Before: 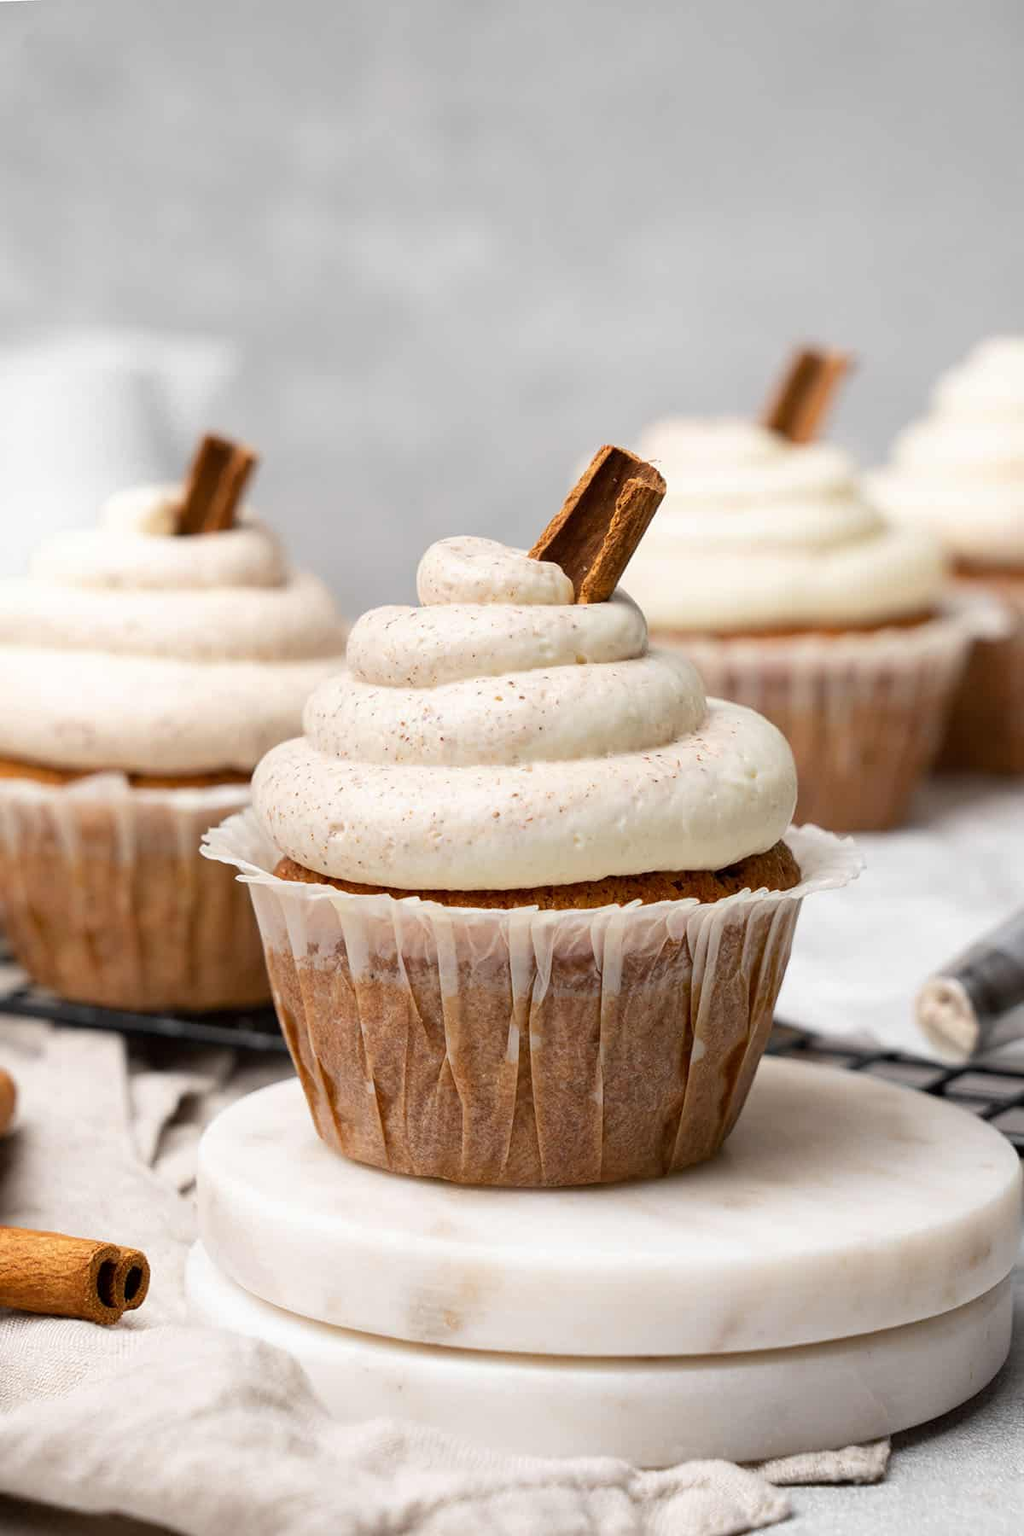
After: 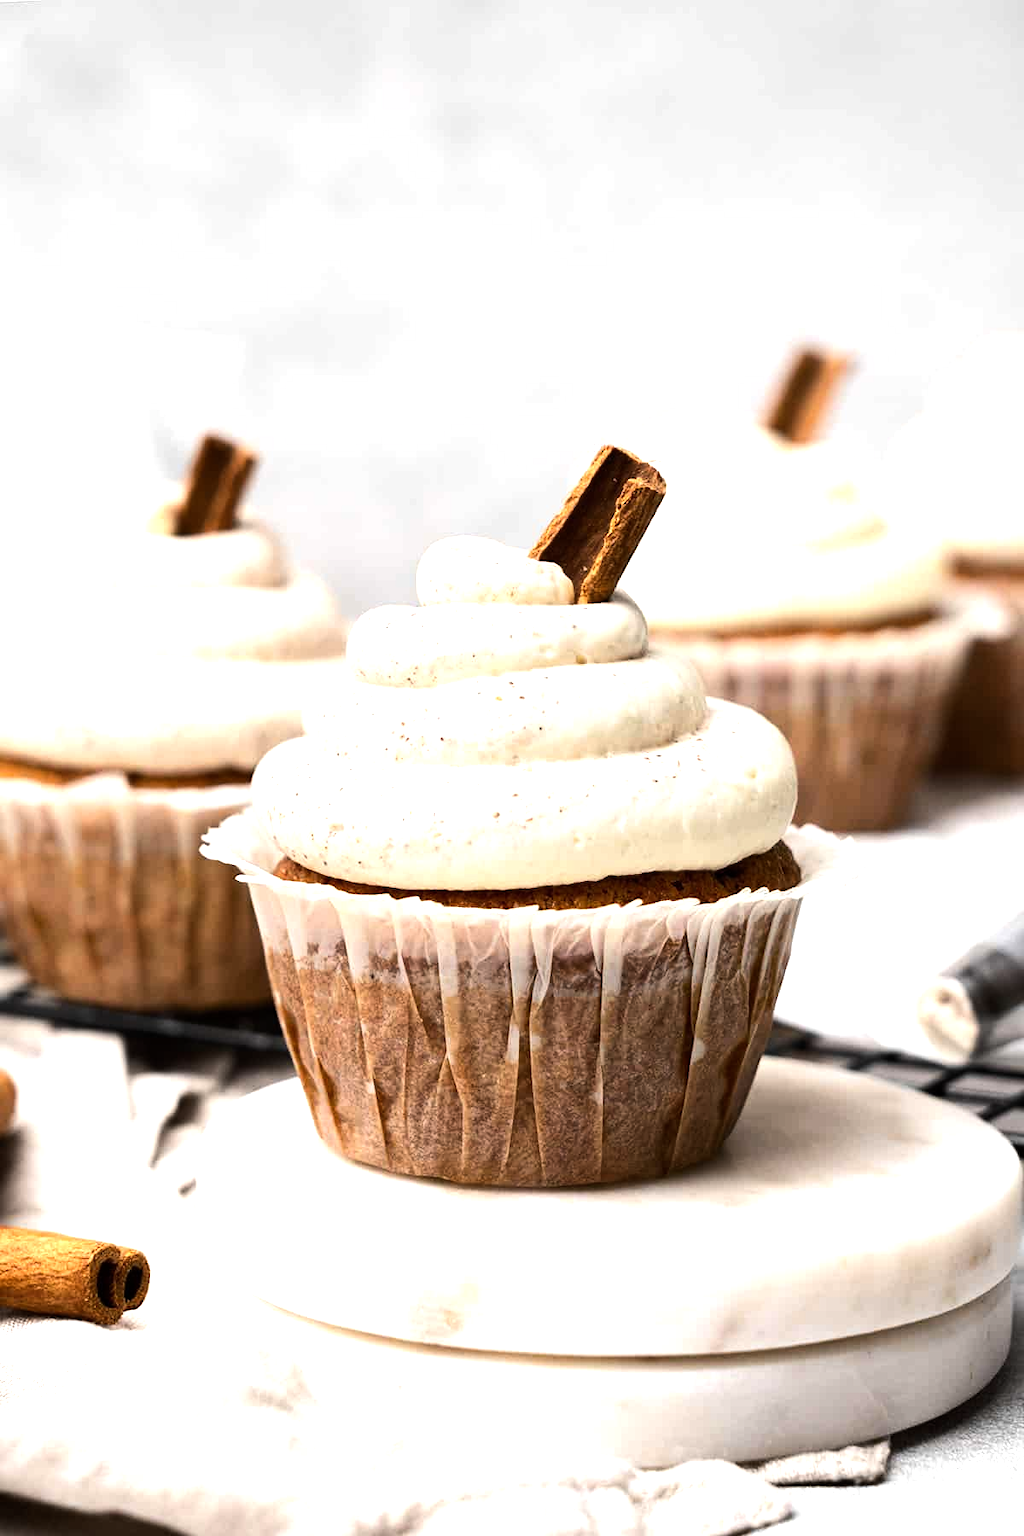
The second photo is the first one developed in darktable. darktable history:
tone equalizer: -8 EV -1.11 EV, -7 EV -0.989 EV, -6 EV -0.868 EV, -5 EV -0.54 EV, -3 EV 0.607 EV, -2 EV 0.862 EV, -1 EV 0.988 EV, +0 EV 1.05 EV, edges refinement/feathering 500, mask exposure compensation -1.57 EV, preserve details no
